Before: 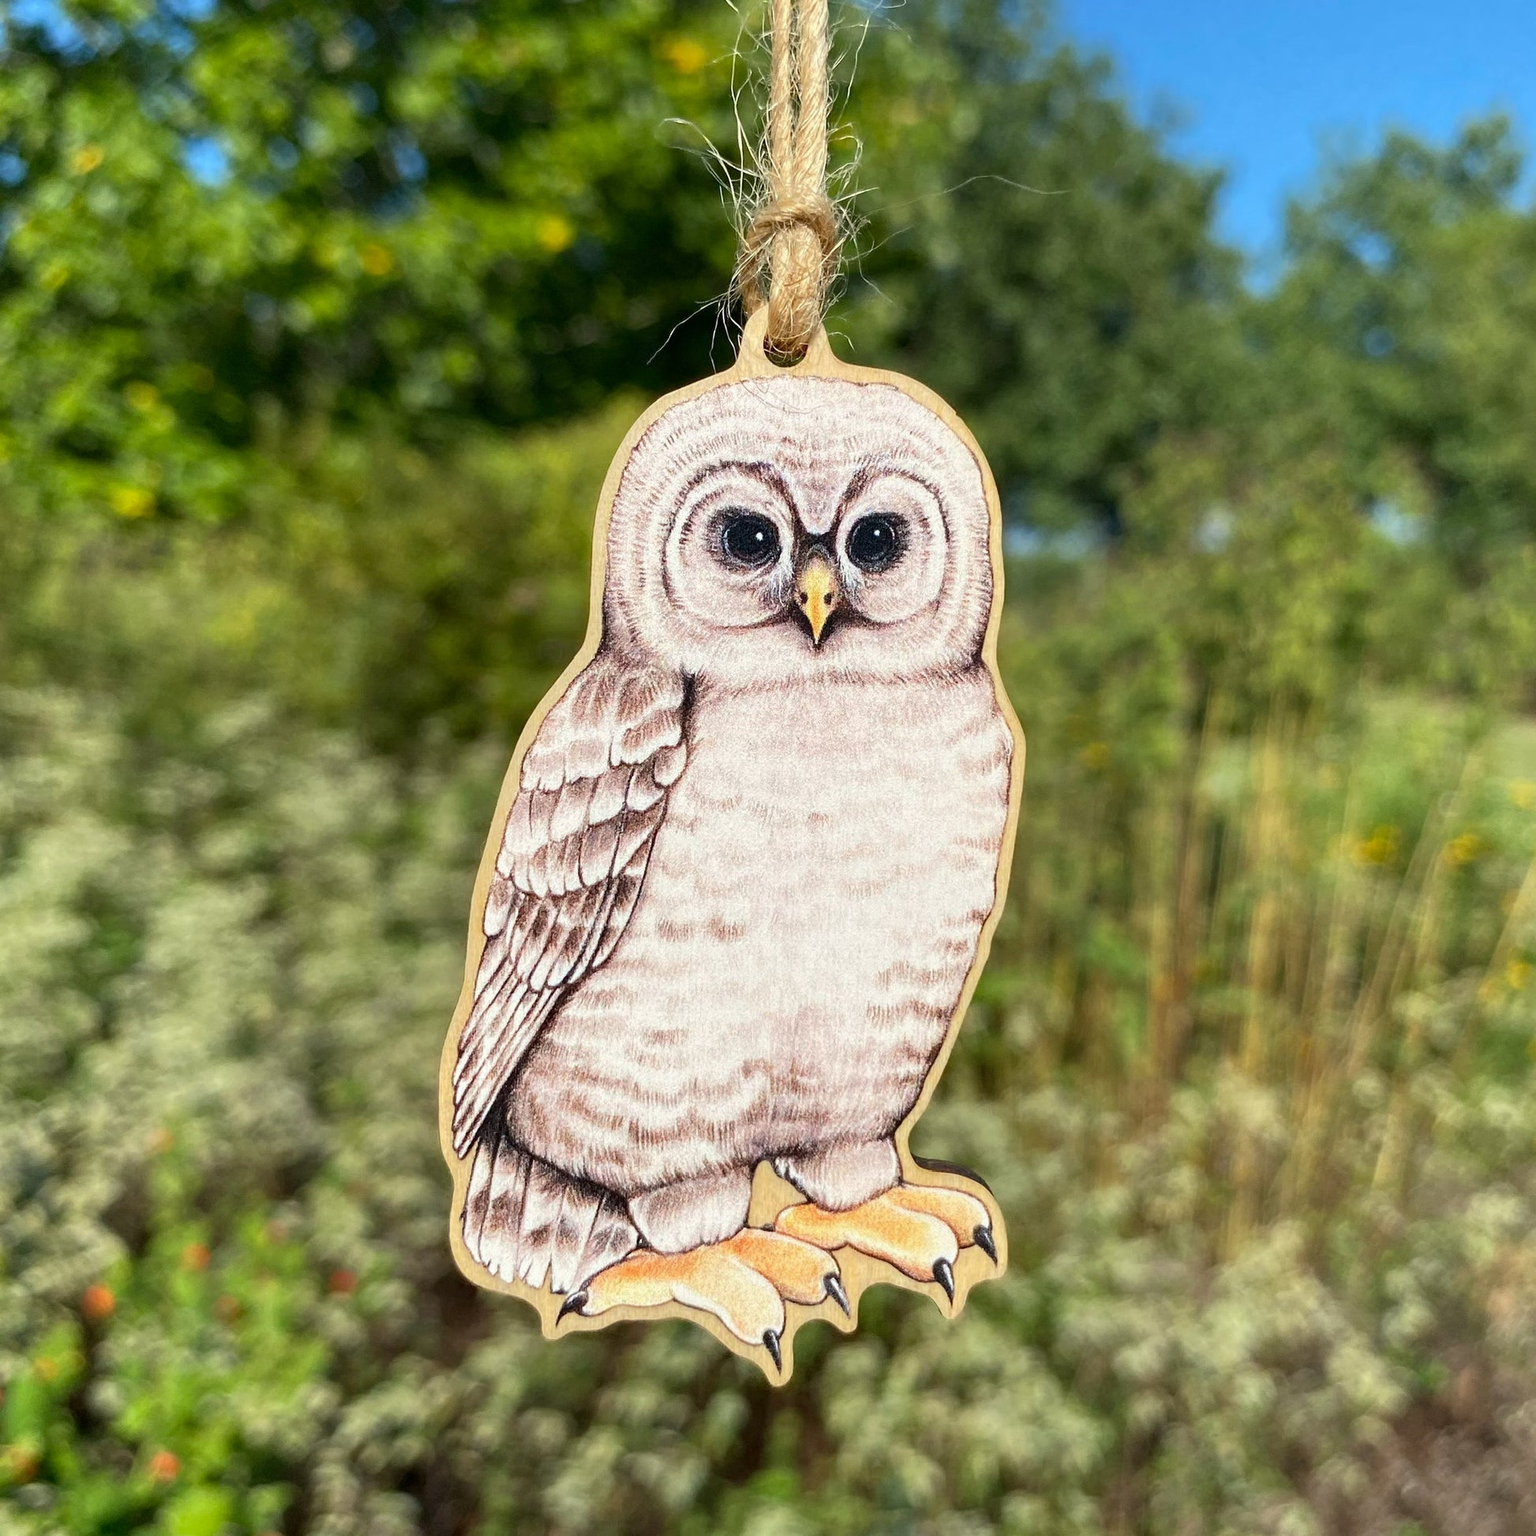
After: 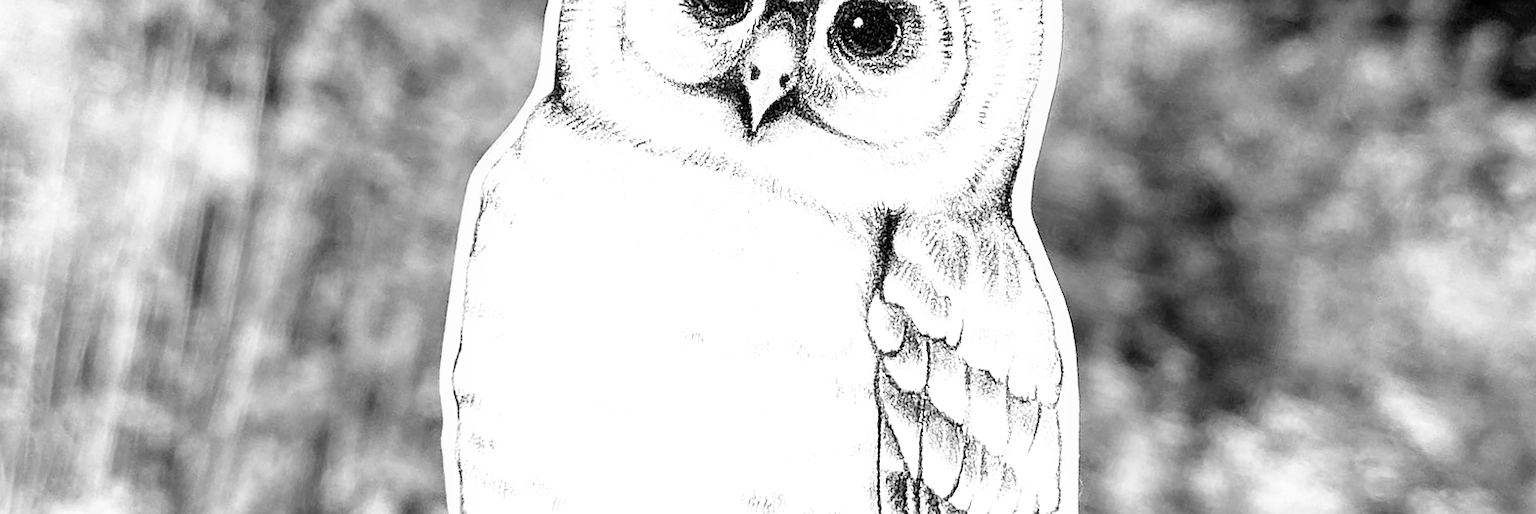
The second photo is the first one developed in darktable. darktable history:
sharpen: radius 0.969, amount 0.604
filmic rgb: middle gray luminance 8.8%, black relative exposure -6.3 EV, white relative exposure 2.7 EV, threshold 6 EV, target black luminance 0%, hardness 4.74, latitude 73.47%, contrast 1.332, shadows ↔ highlights balance 10.13%, add noise in highlights 0, preserve chrominance no, color science v3 (2019), use custom middle-gray values true, iterations of high-quality reconstruction 0, contrast in highlights soft, enable highlight reconstruction true
monochrome: on, module defaults
crop and rotate: angle 16.12°, top 30.835%, bottom 35.653%
